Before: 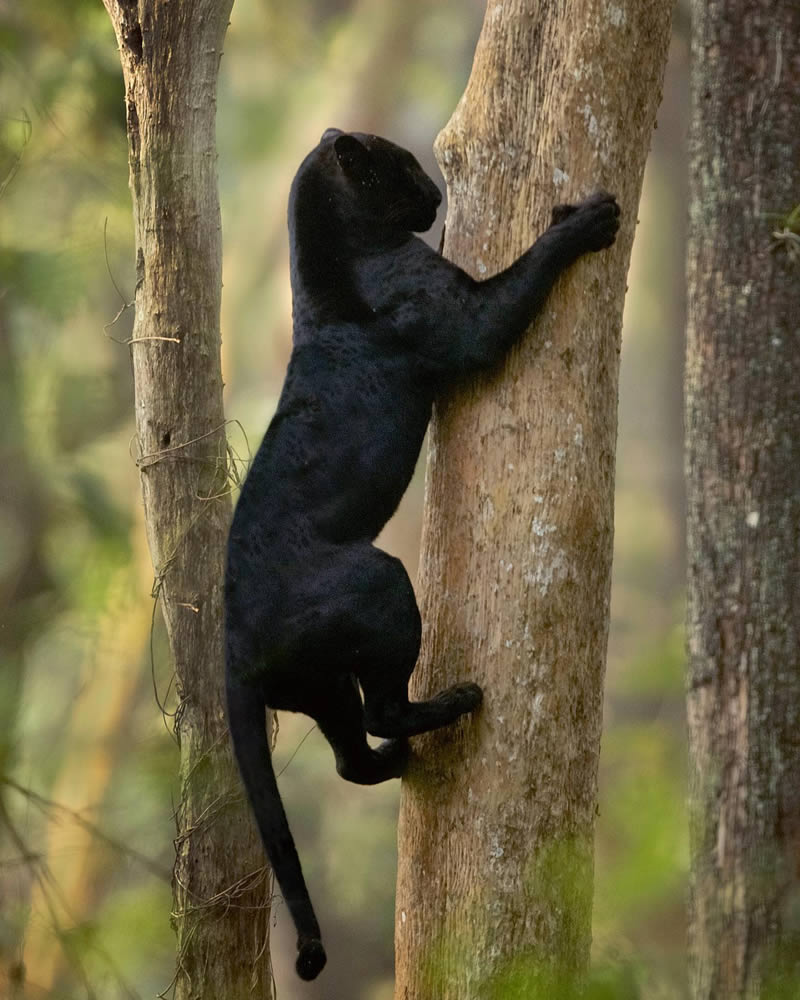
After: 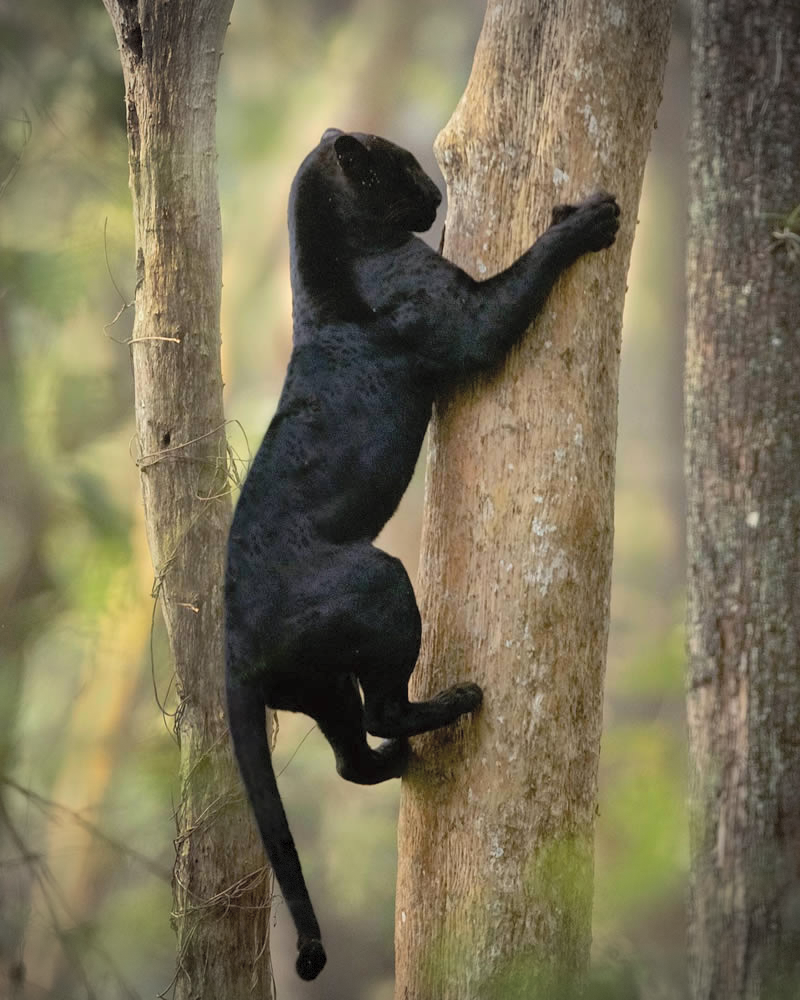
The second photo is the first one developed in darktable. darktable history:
vignetting: fall-off start 71.79%, dithering 8-bit output
contrast brightness saturation: brightness 0.152
